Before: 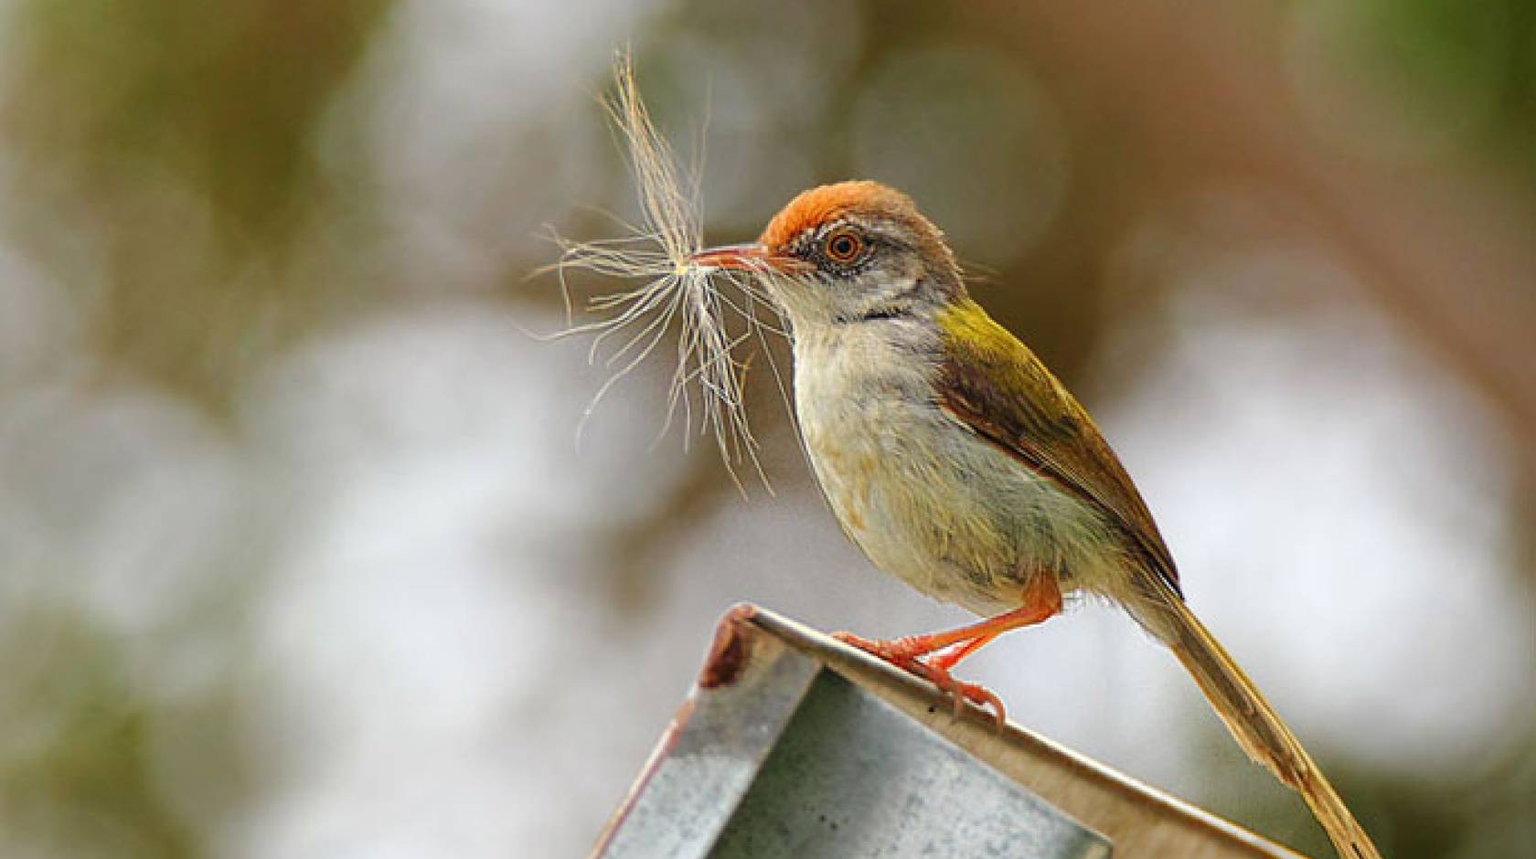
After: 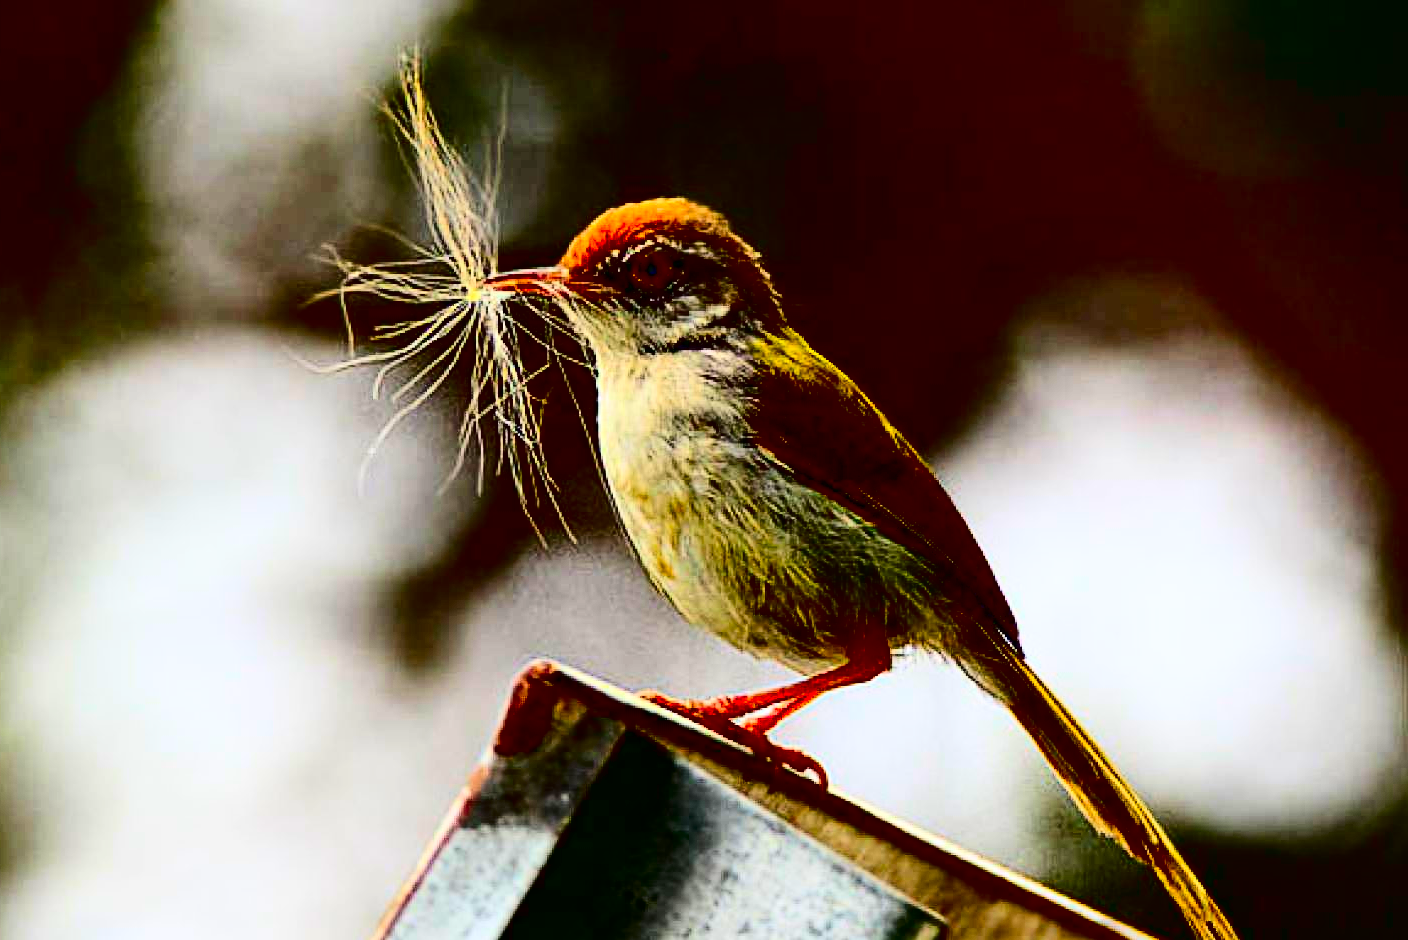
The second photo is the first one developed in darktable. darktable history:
contrast brightness saturation: contrast 0.77, brightness -1, saturation 1
crop: left 16.145%
